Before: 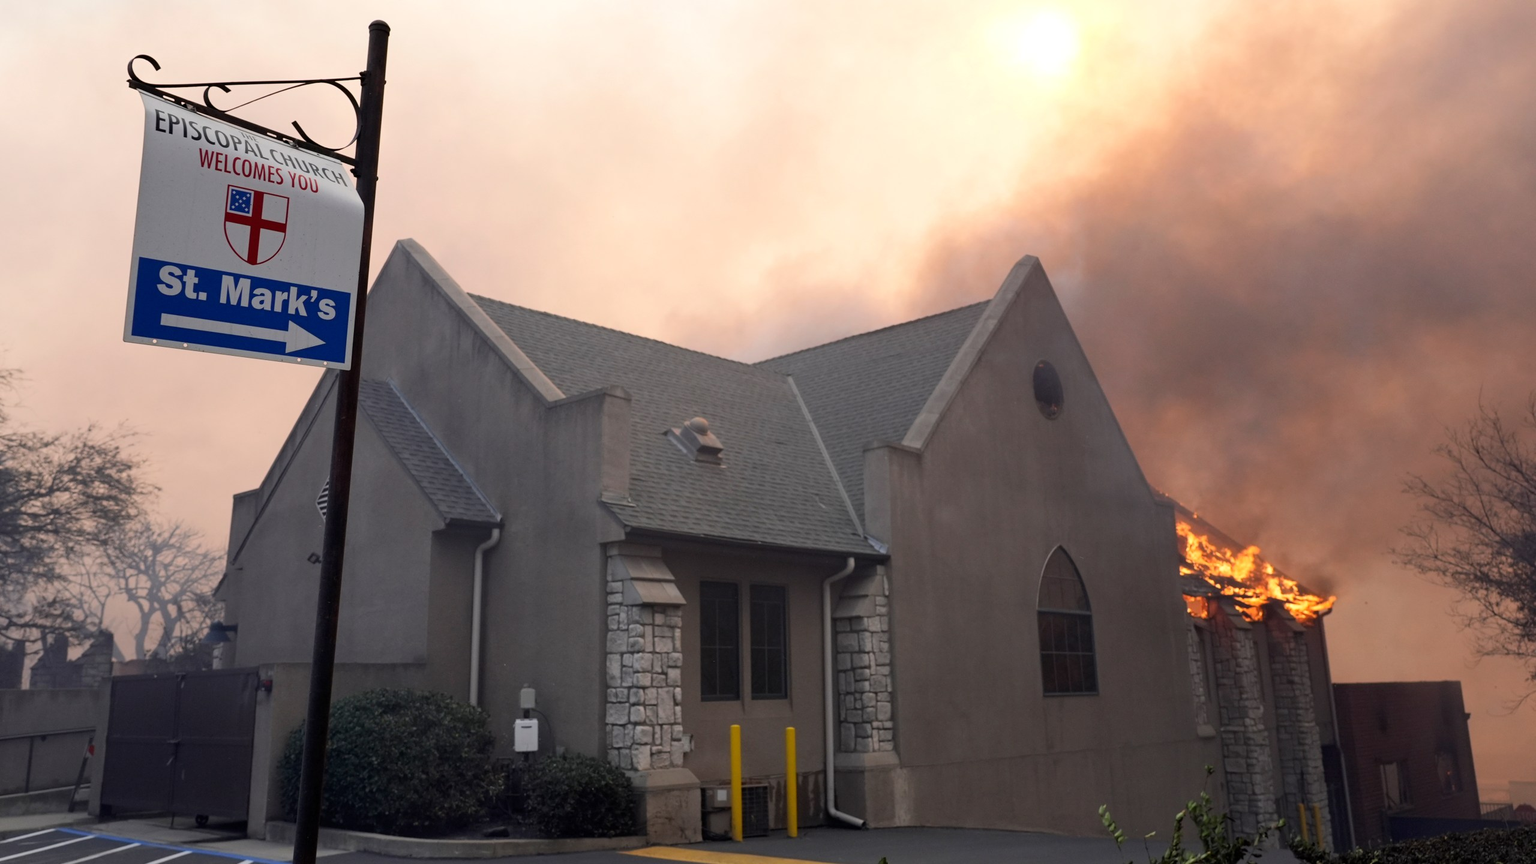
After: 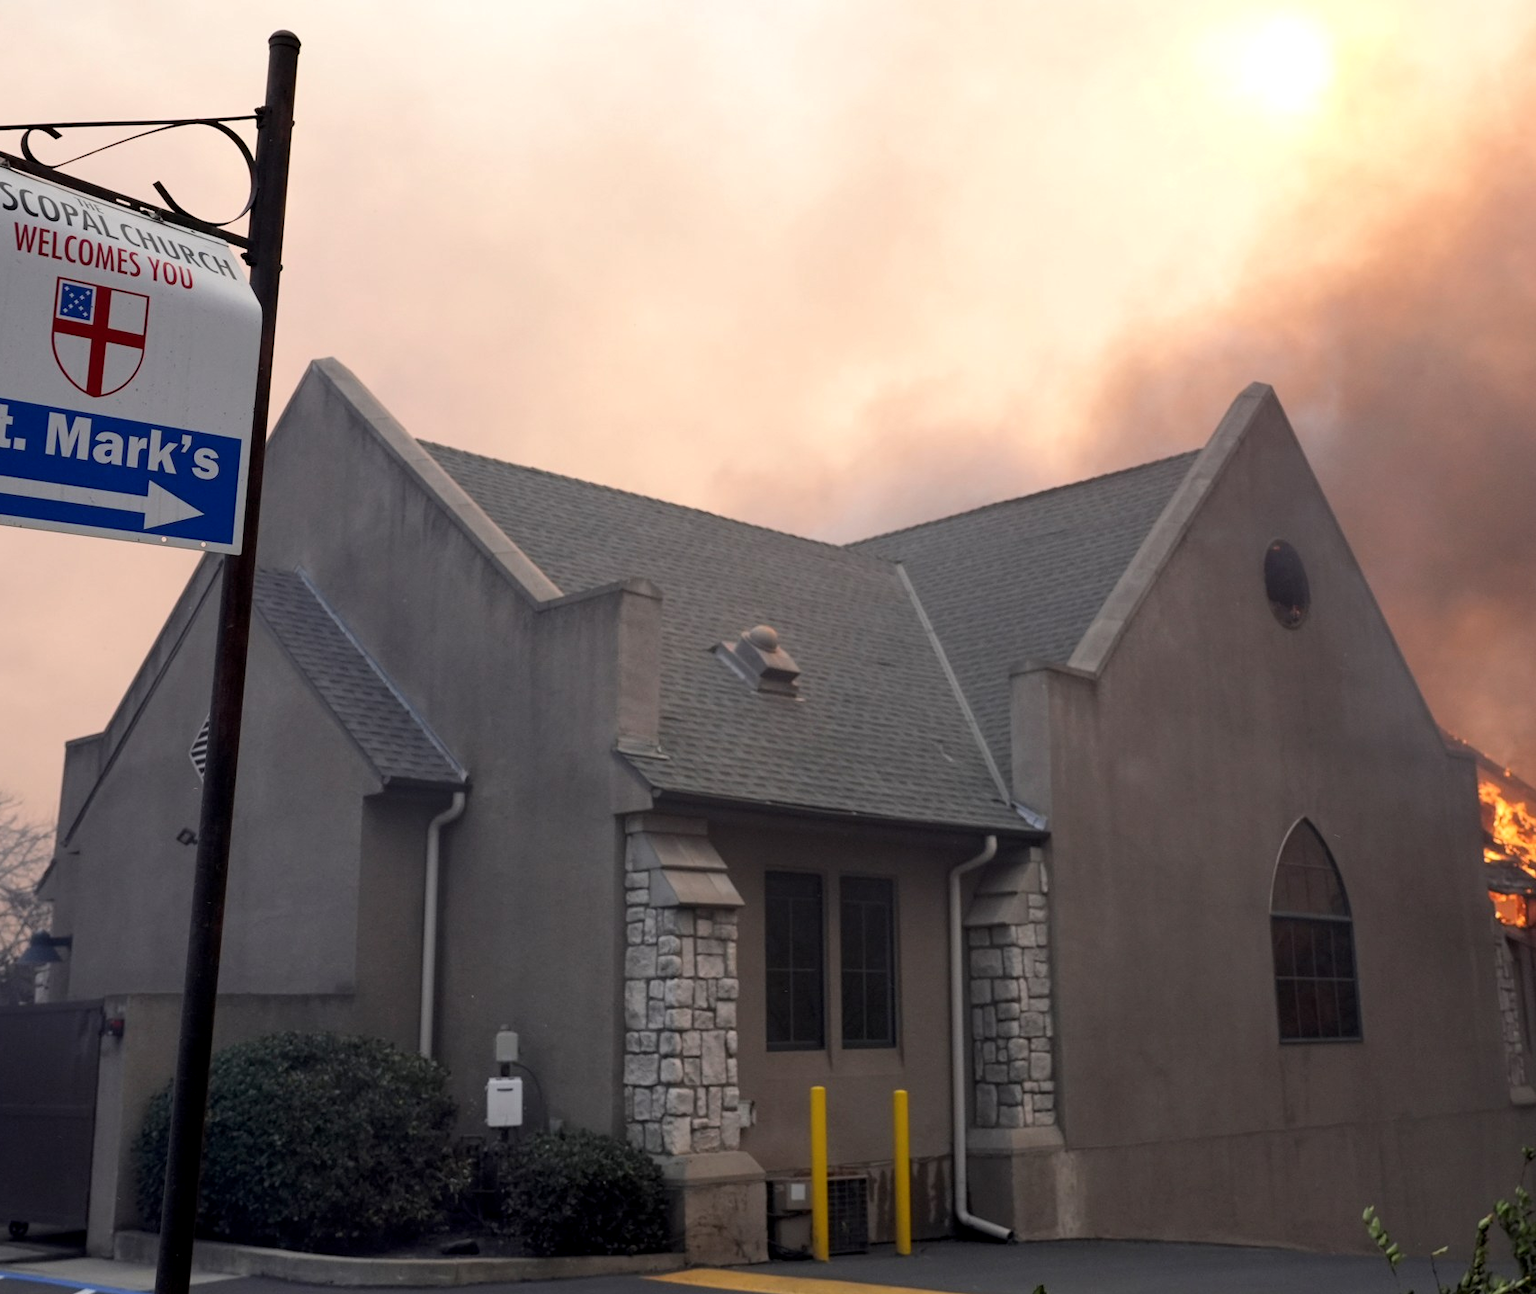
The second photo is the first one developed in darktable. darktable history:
local contrast: highlights 100%, shadows 100%, detail 119%, midtone range 0.2
crop and rotate: left 12.381%, right 20.881%
